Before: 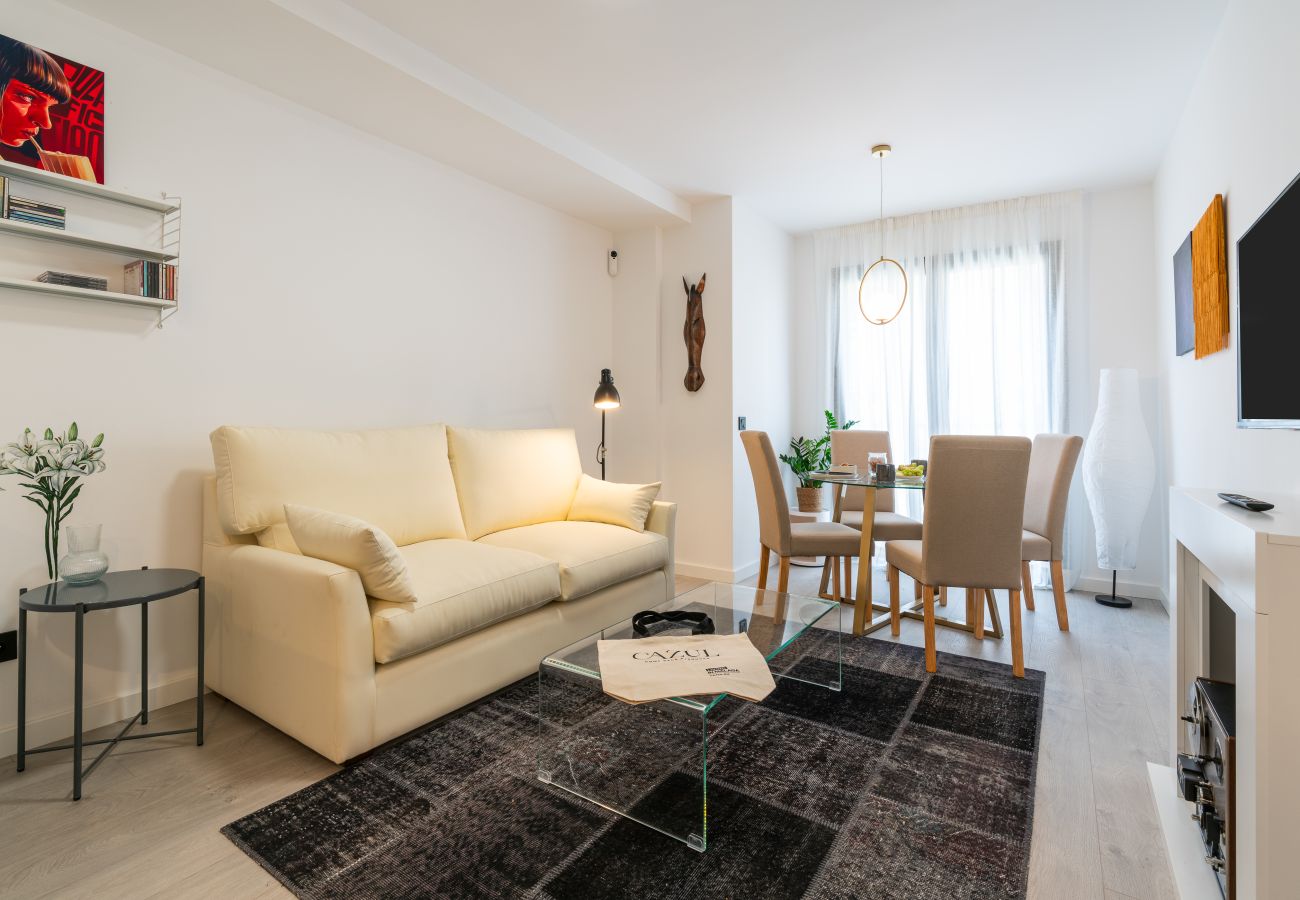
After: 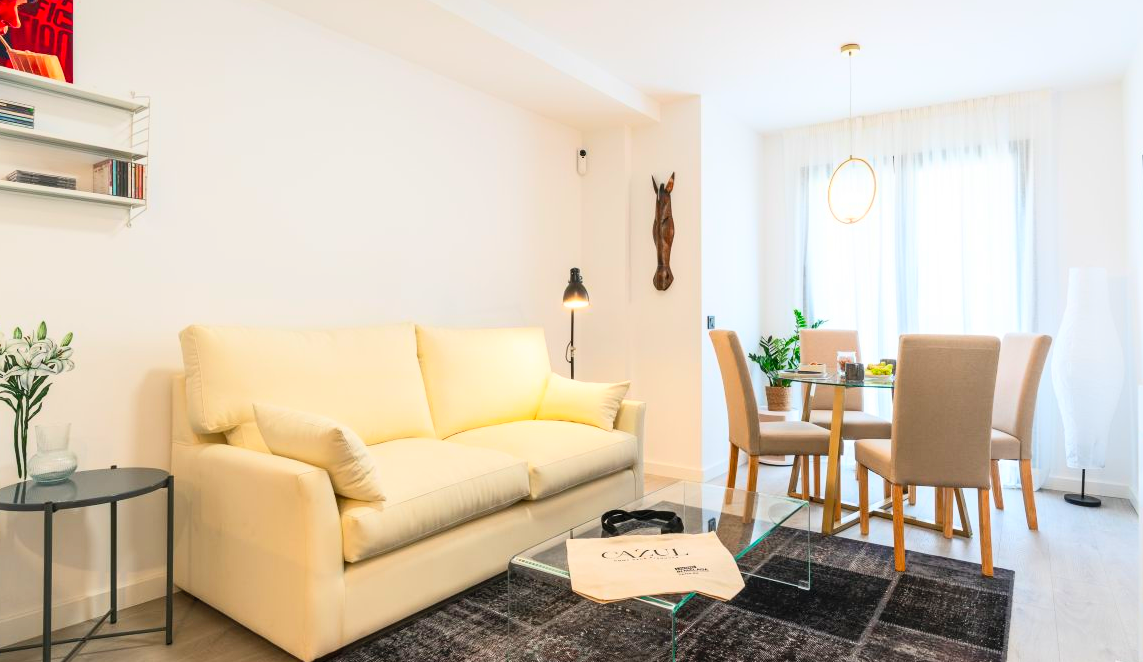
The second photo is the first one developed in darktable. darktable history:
contrast brightness saturation: contrast 0.24, brightness 0.26, saturation 0.39
crop and rotate: left 2.425%, top 11.305%, right 9.6%, bottom 15.08%
